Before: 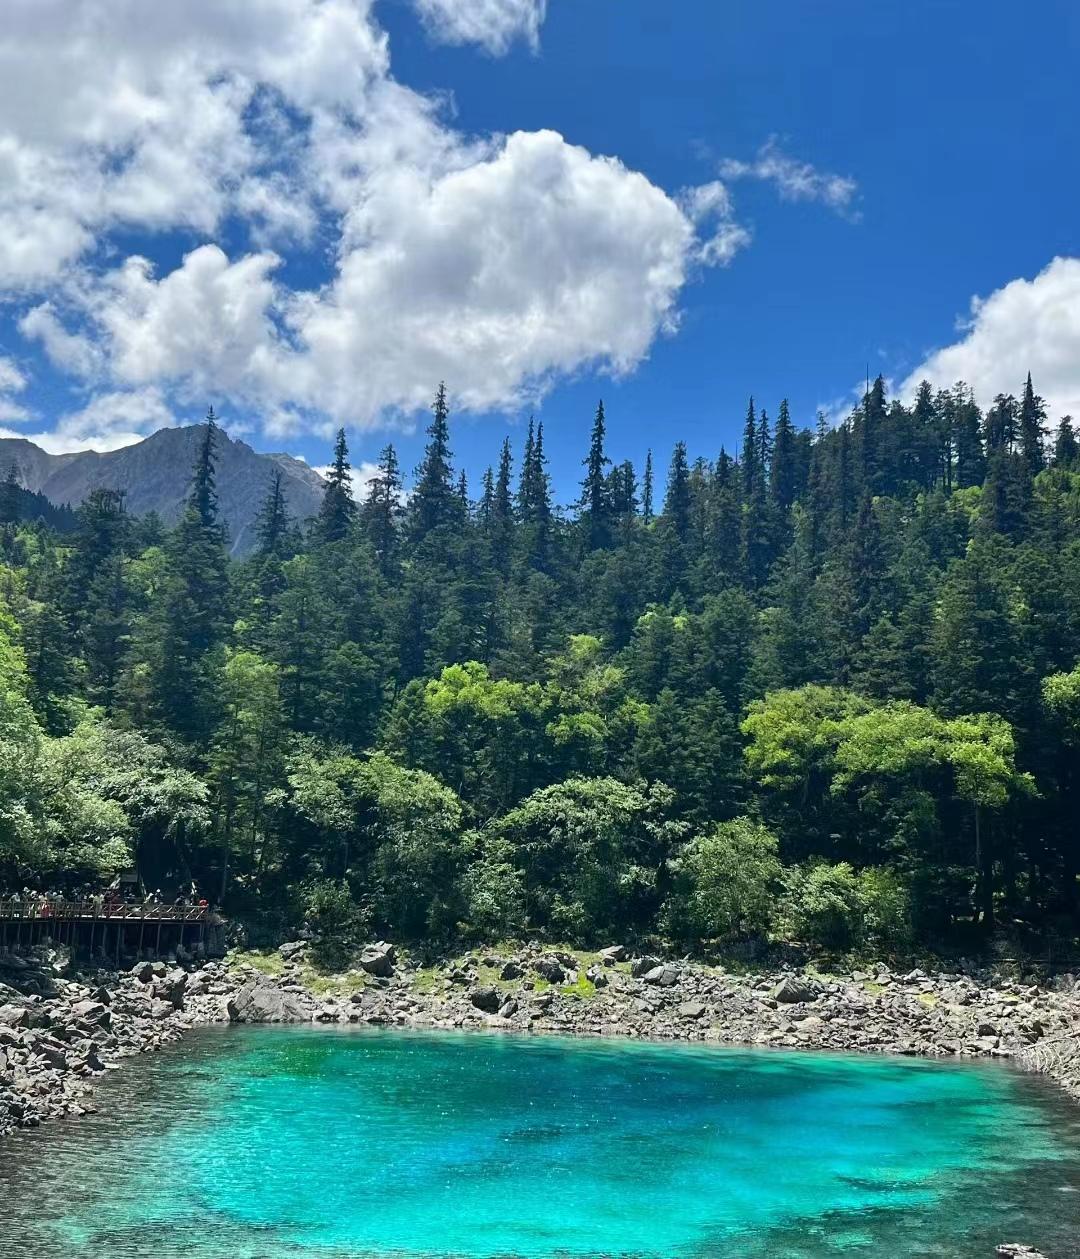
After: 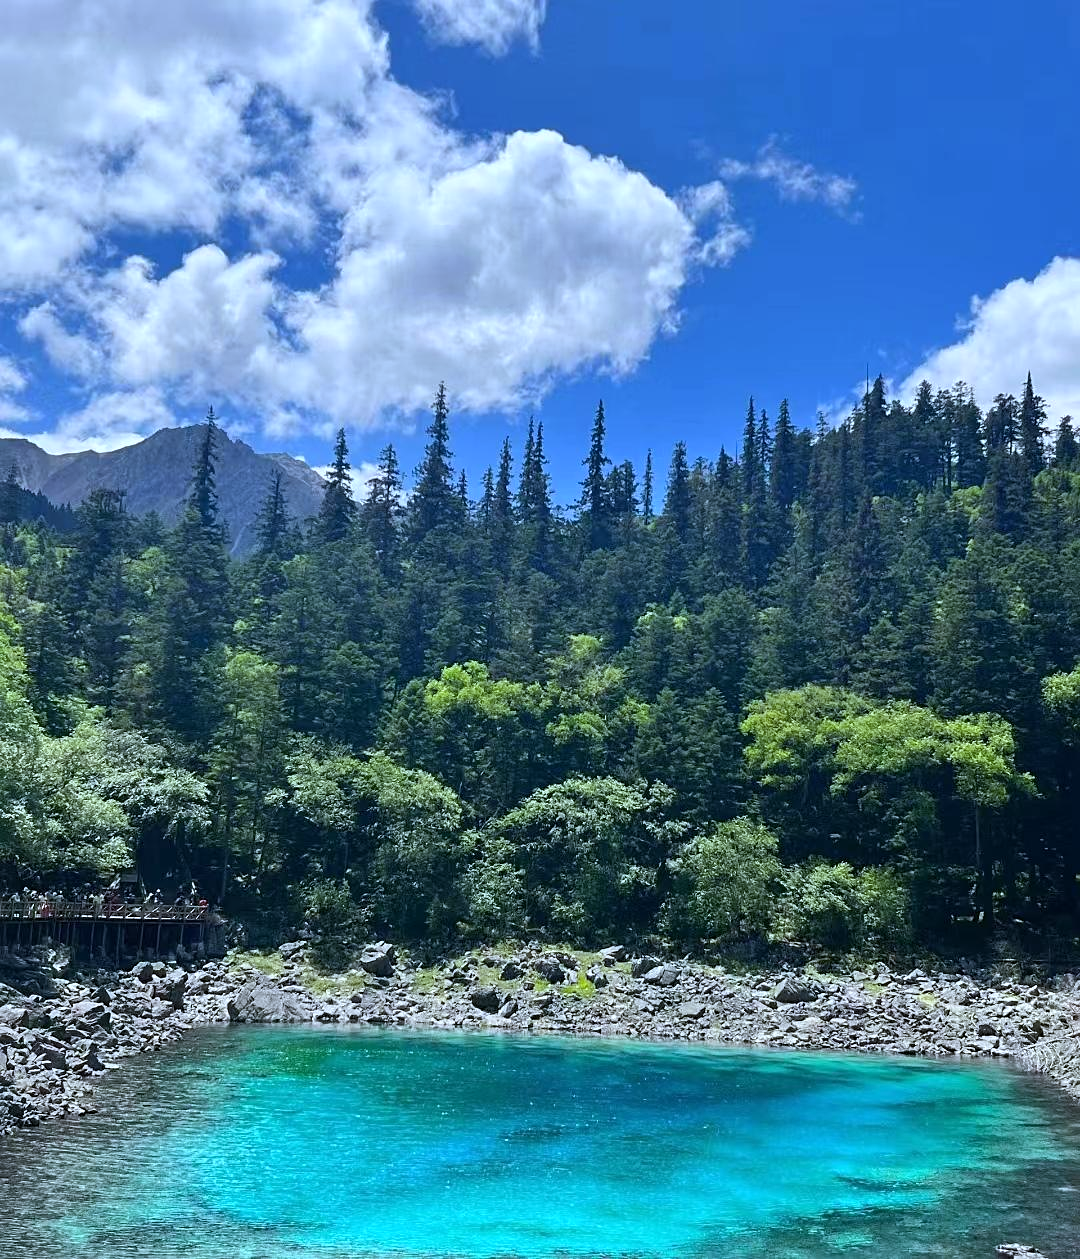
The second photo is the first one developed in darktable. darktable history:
white balance: red 0.926, green 1.003, blue 1.133
sharpen: amount 0.2
